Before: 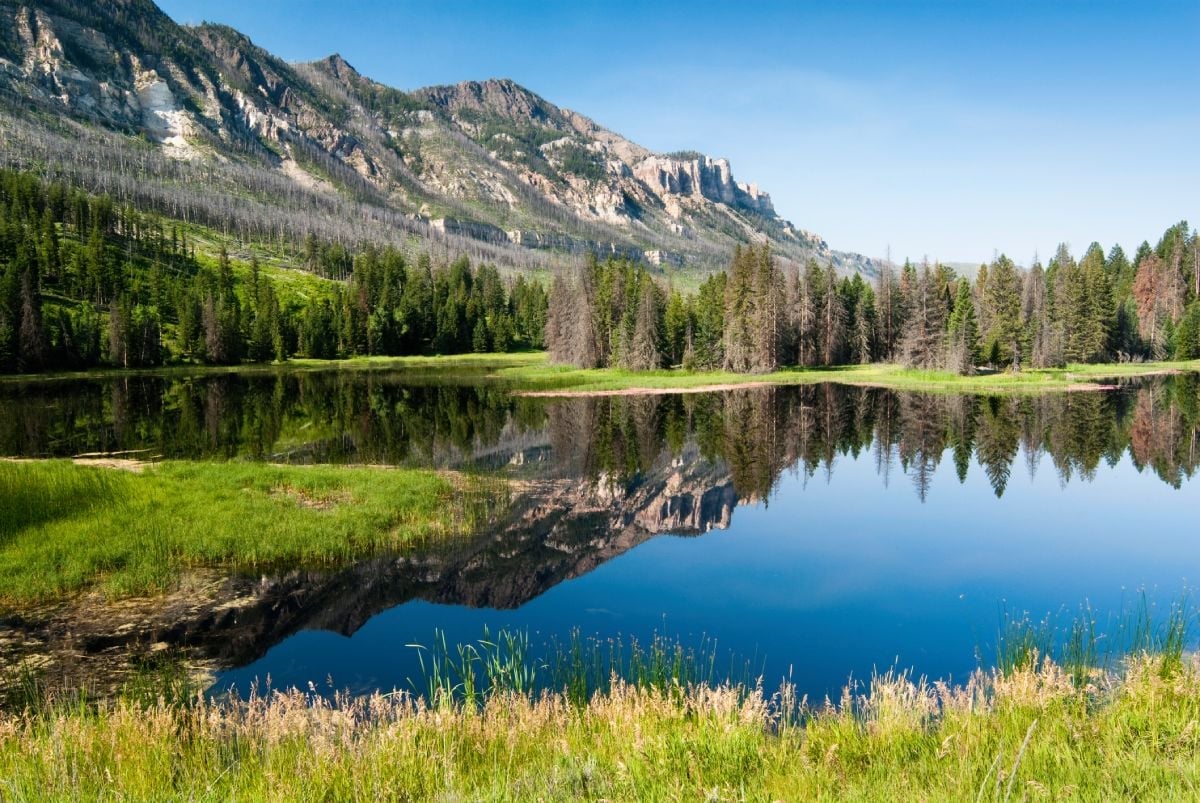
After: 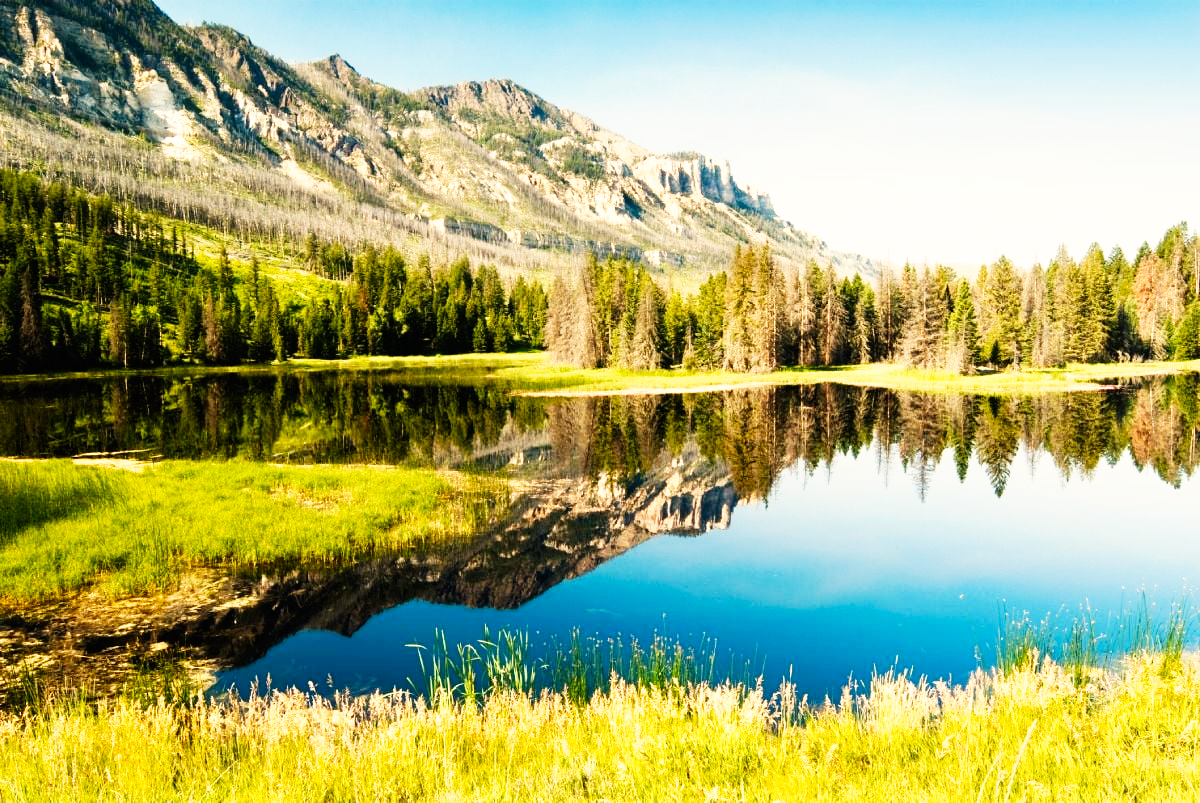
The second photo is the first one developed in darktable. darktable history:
color contrast: green-magenta contrast 0.8, blue-yellow contrast 1.1, unbound 0
white balance: red 1.138, green 0.996, blue 0.812
base curve: curves: ch0 [(0, 0) (0.007, 0.004) (0.027, 0.03) (0.046, 0.07) (0.207, 0.54) (0.442, 0.872) (0.673, 0.972) (1, 1)], preserve colors none
